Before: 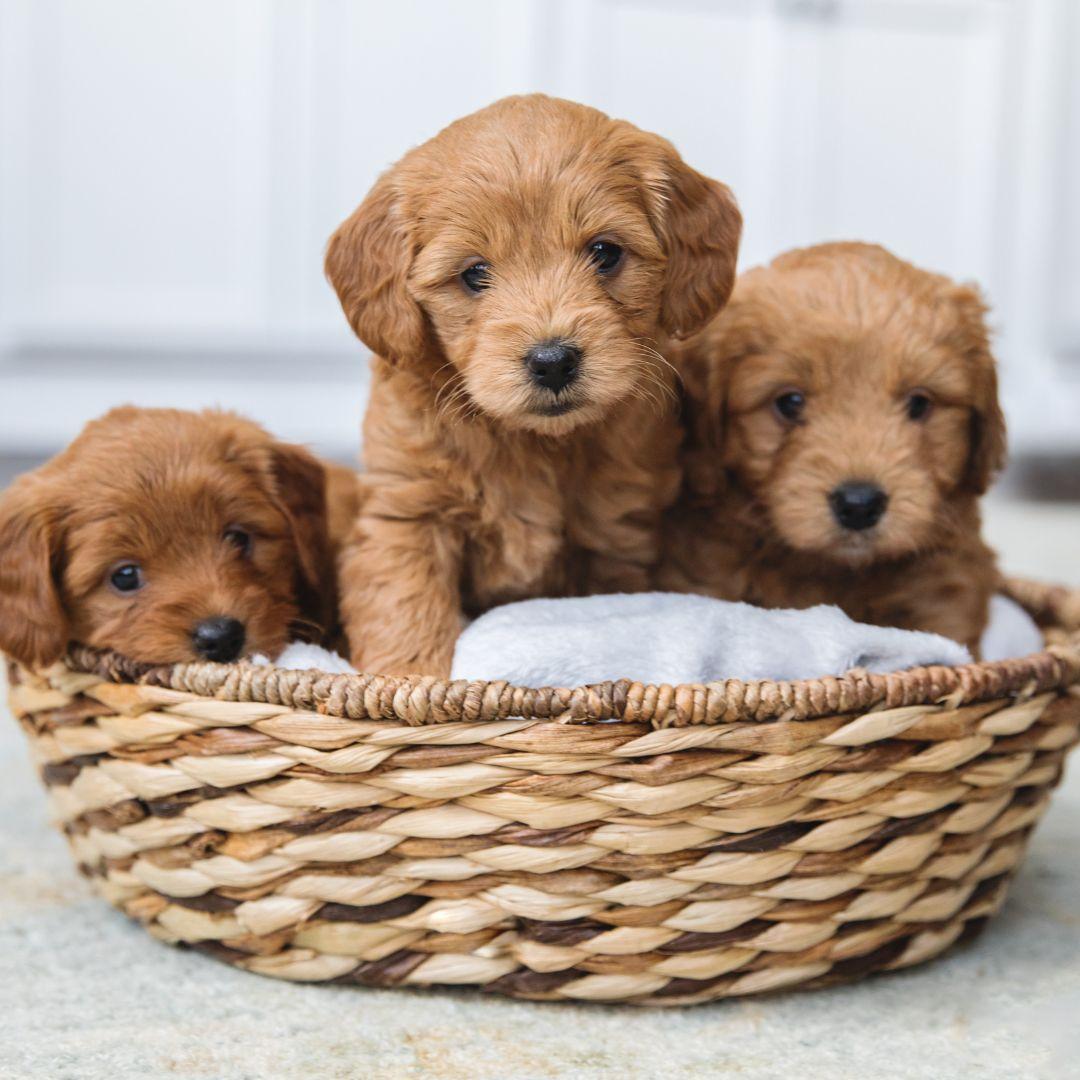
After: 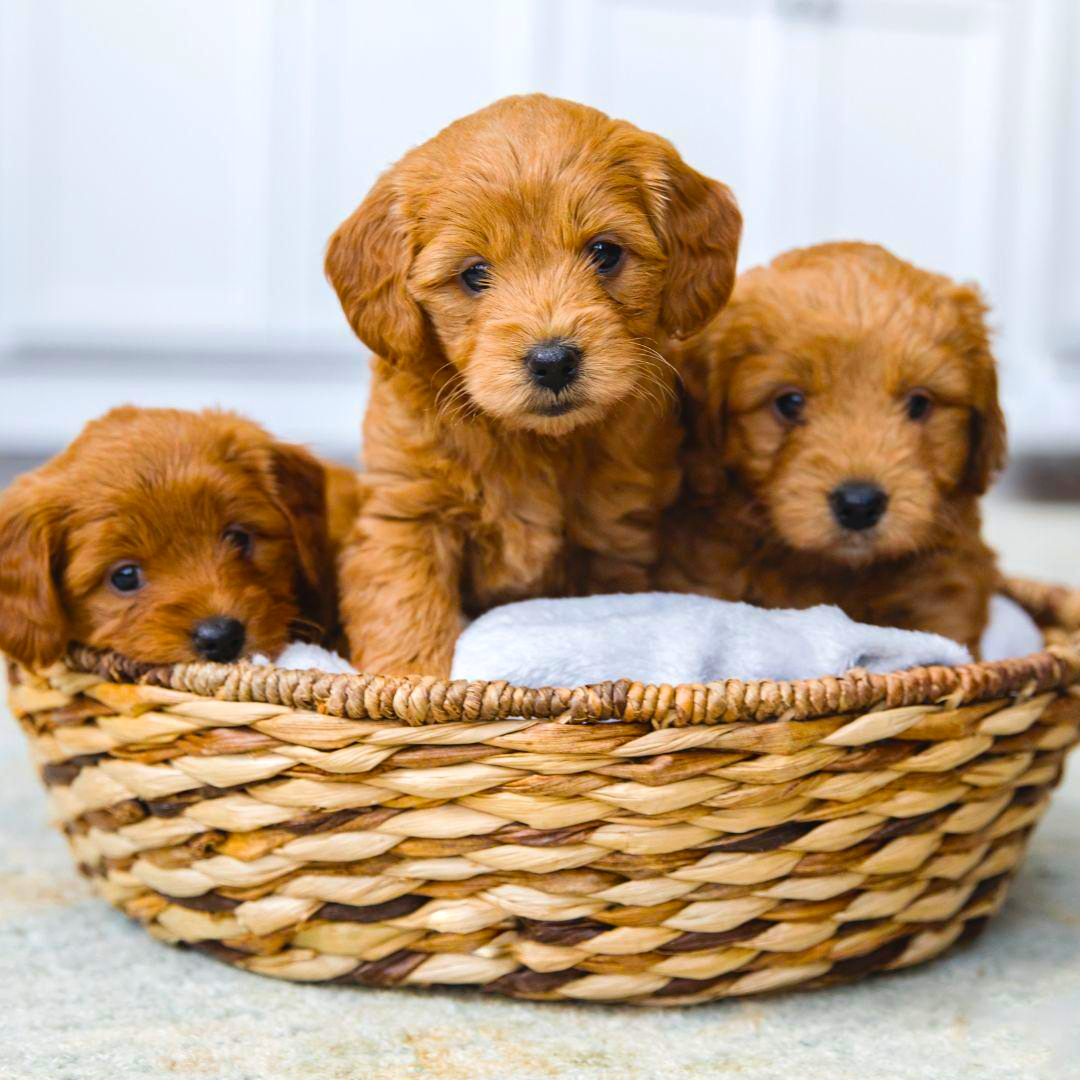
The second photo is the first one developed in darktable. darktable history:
color balance rgb: linear chroma grading › global chroma 14.449%, perceptual saturation grading › global saturation 30.518%, global vibrance 11.648%, contrast 4.763%
